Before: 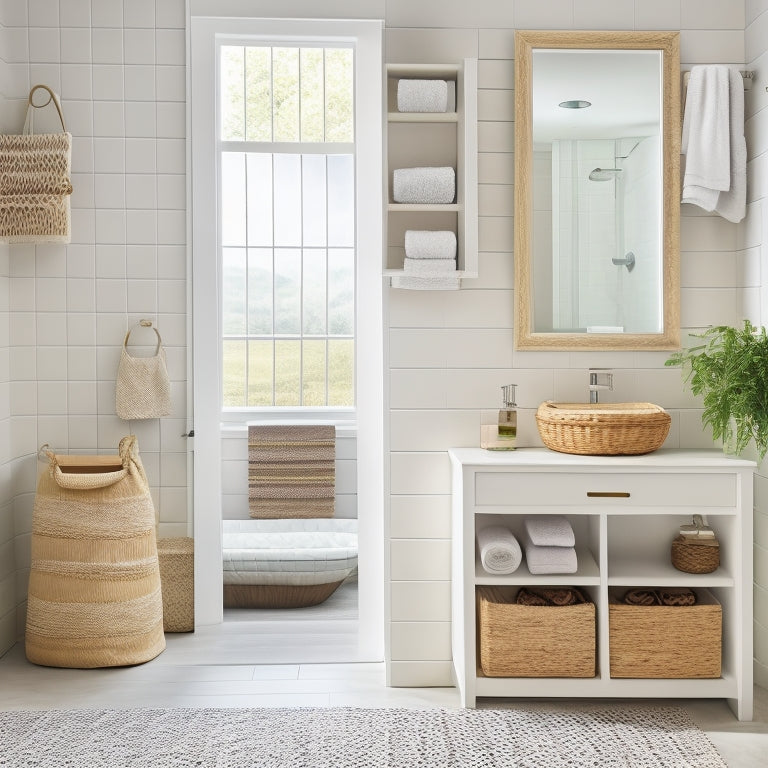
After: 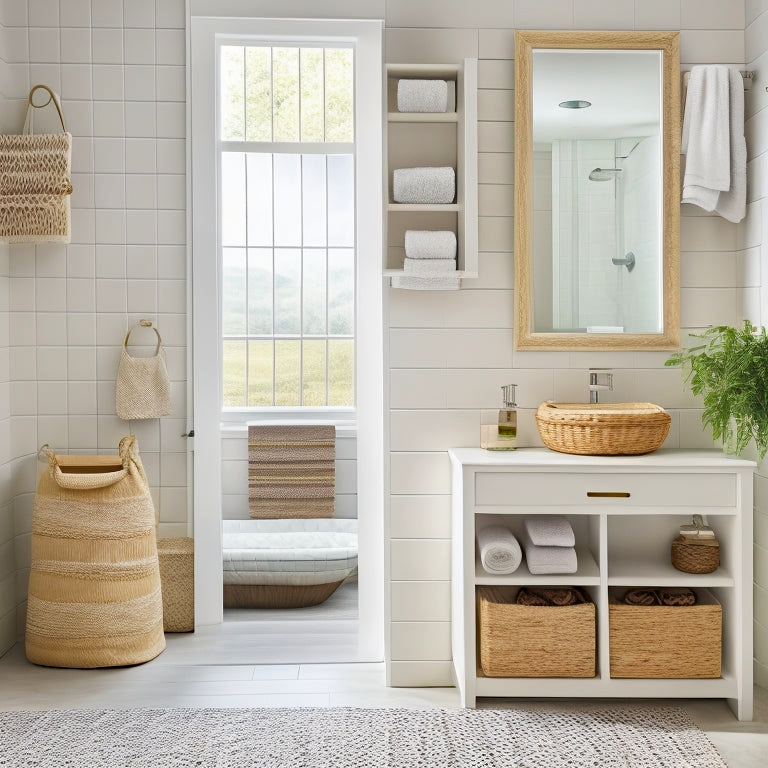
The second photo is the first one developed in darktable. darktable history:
color balance rgb: perceptual saturation grading › global saturation 0.468%, perceptual saturation grading › mid-tones 11.426%
haze removal: adaptive false
